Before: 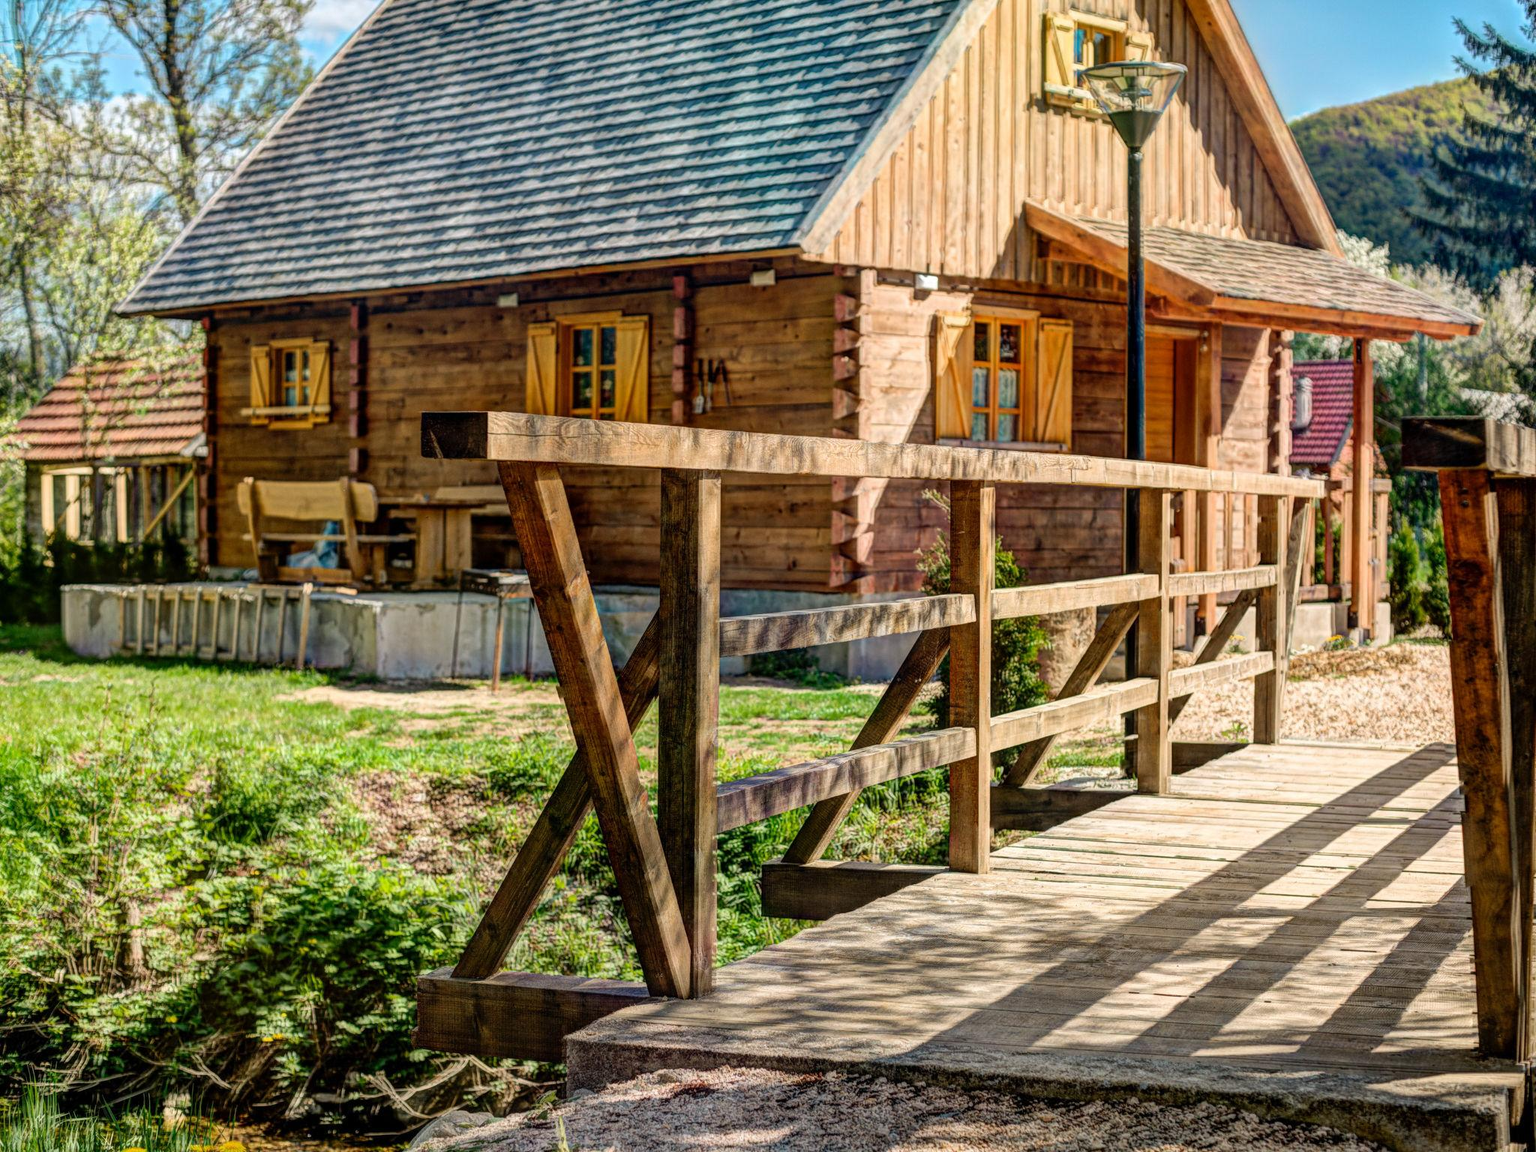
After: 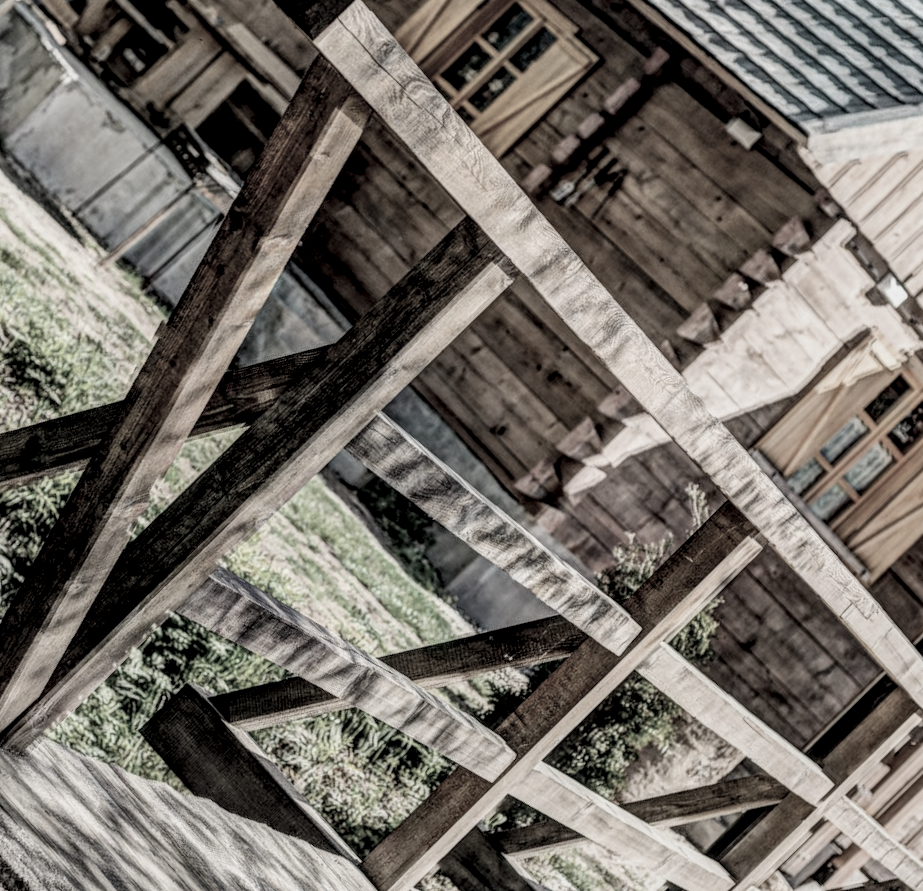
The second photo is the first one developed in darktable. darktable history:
filmic rgb: black relative exposure -16 EV, white relative exposure 4.94 EV, hardness 6.23
contrast brightness saturation: contrast 0.034, brightness 0.057, saturation 0.124
crop and rotate: angle -45.15°, top 16.461%, right 0.794%, bottom 11.745%
color correction: highlights b* 0.015, saturation 0.209
local contrast: detail 153%
